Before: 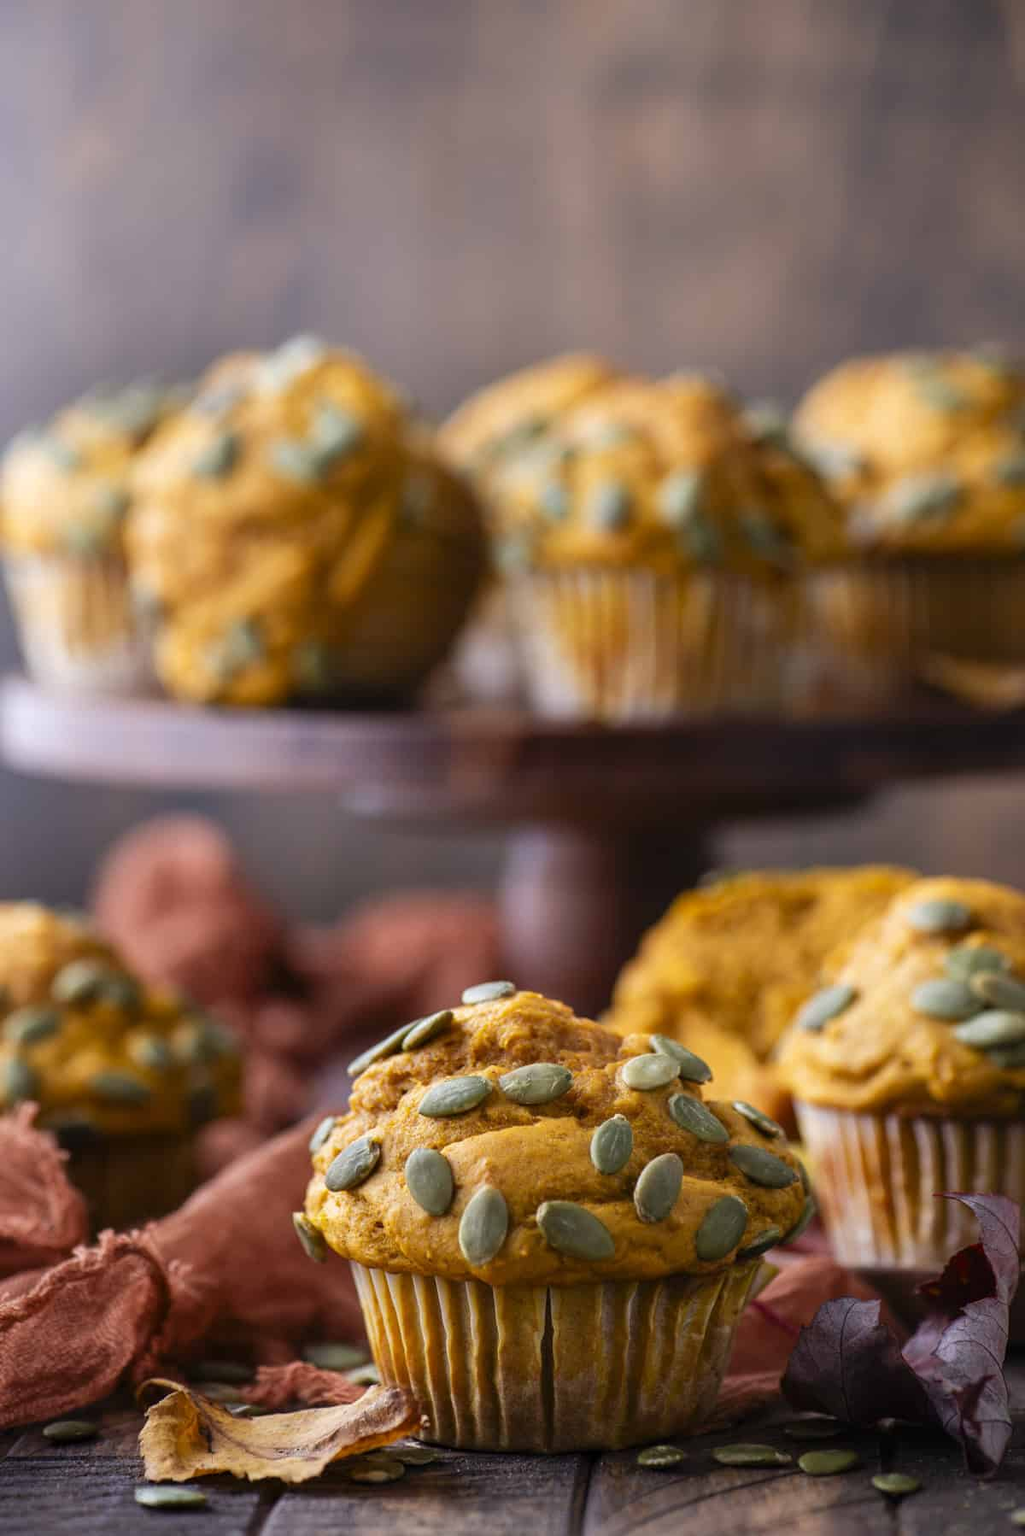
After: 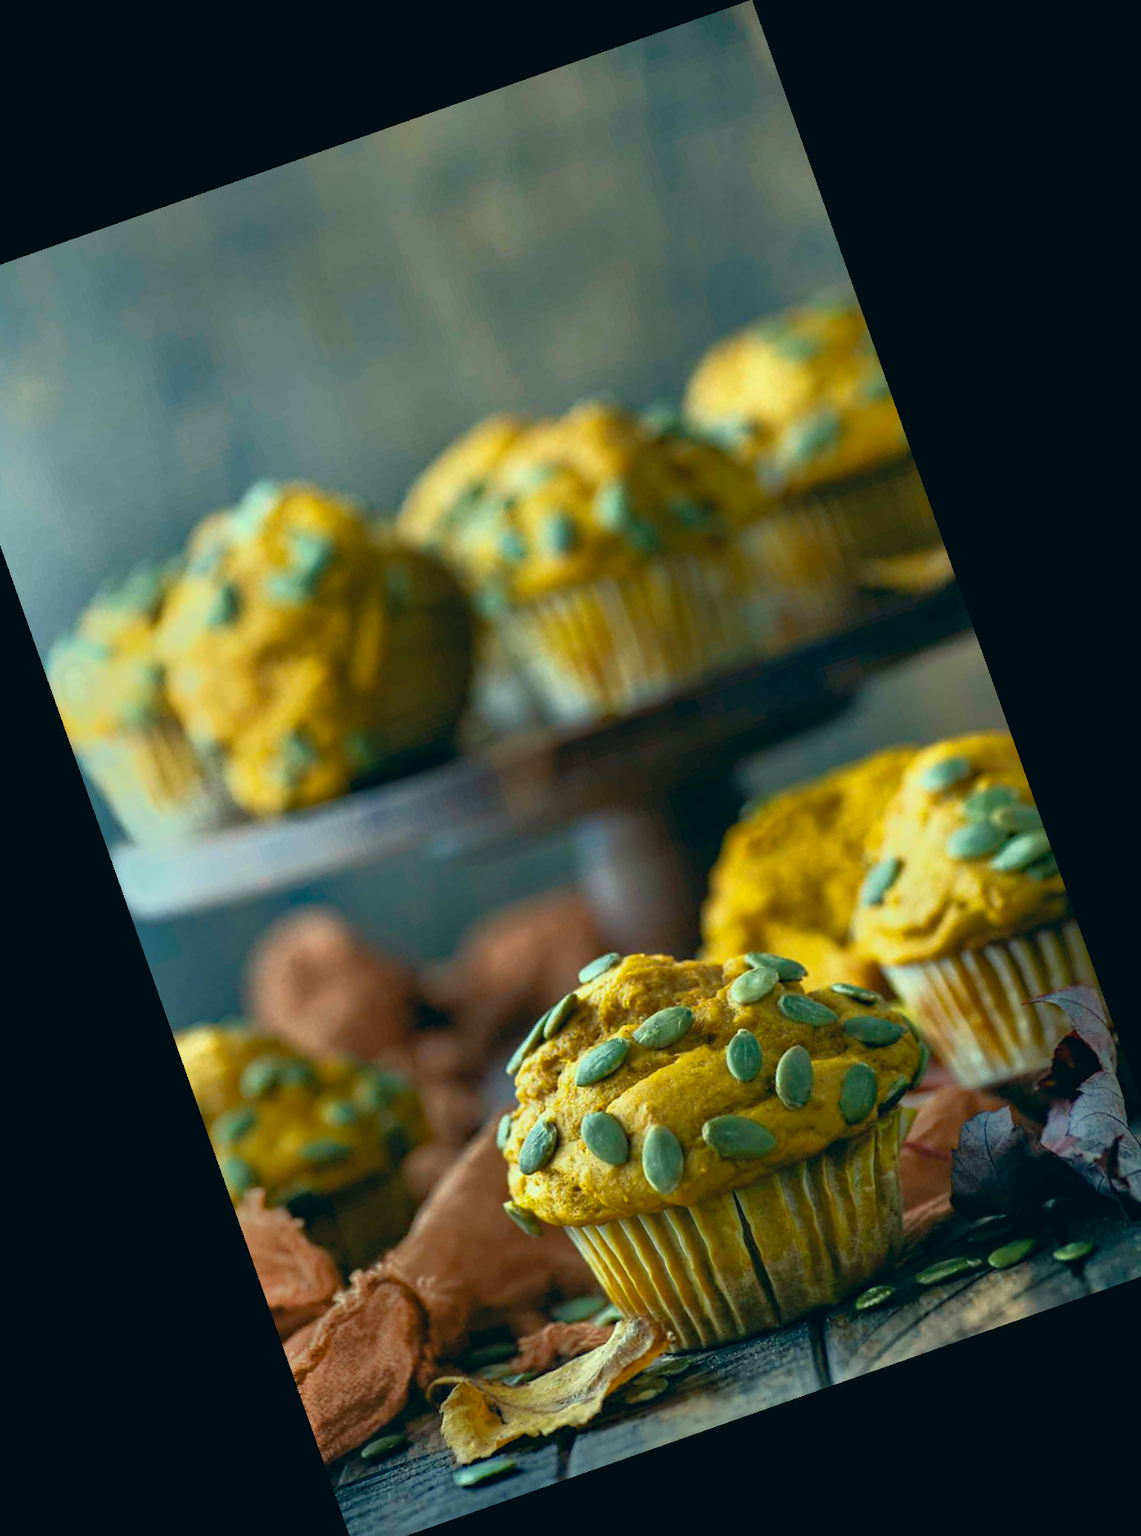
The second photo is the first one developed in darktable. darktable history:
haze removal: compatibility mode true, adaptive false
tone equalizer: -7 EV -0.63 EV, -6 EV 1 EV, -5 EV -0.45 EV, -4 EV 0.43 EV, -3 EV 0.41 EV, -2 EV 0.15 EV, -1 EV -0.15 EV, +0 EV -0.39 EV, smoothing diameter 25%, edges refinement/feathering 10, preserve details guided filter
color correction: highlights a* -20.08, highlights b* 9.8, shadows a* -20.4, shadows b* -10.76
crop and rotate: angle 19.43°, left 6.812%, right 4.125%, bottom 1.087%
